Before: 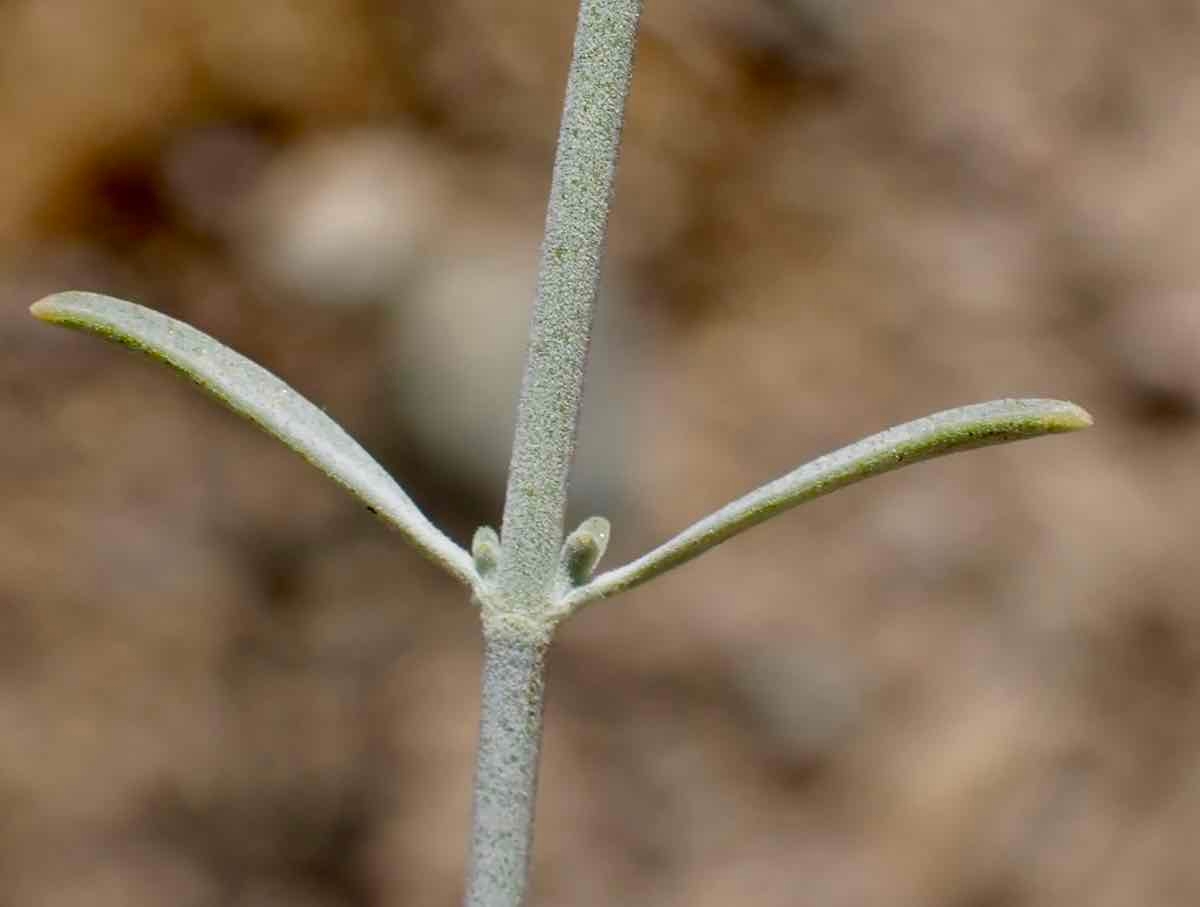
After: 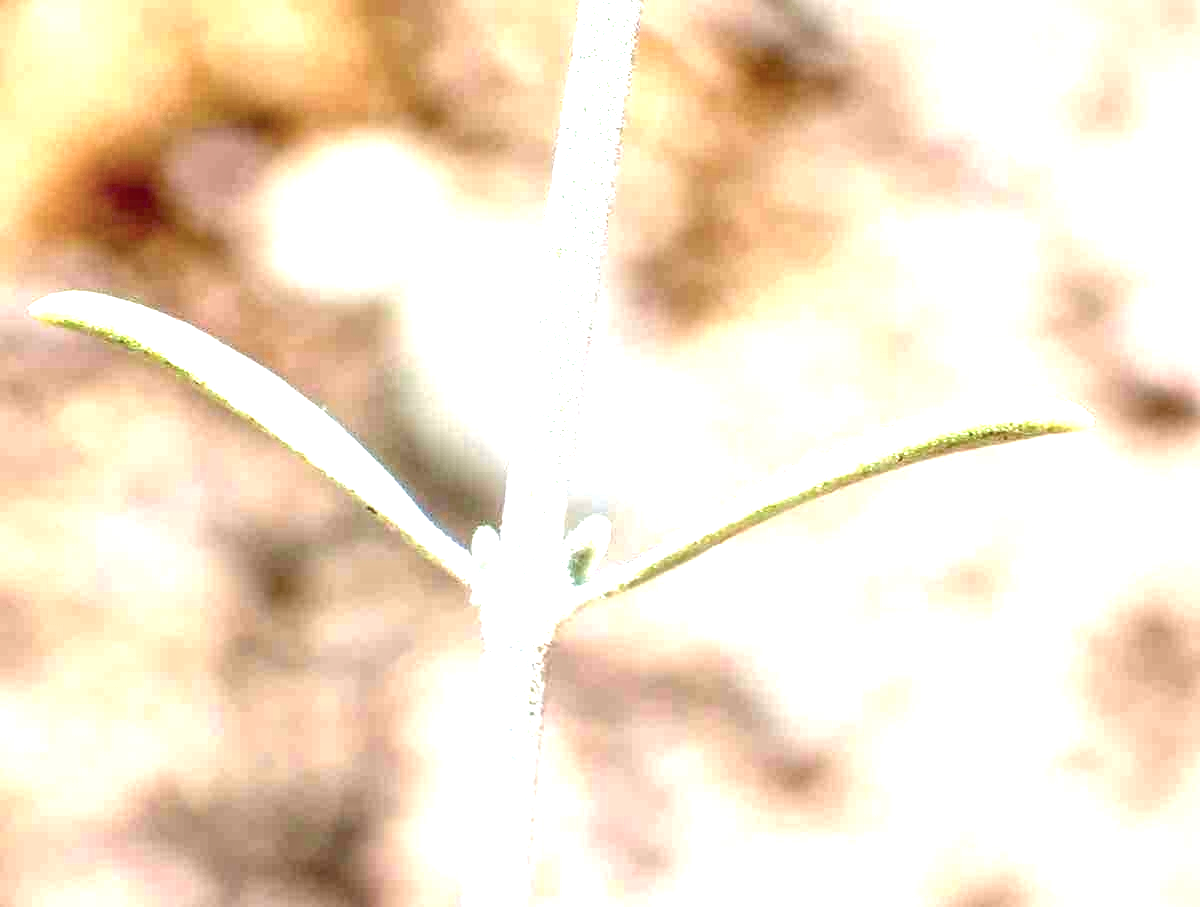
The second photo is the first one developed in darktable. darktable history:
local contrast: highlights 1%, shadows 1%, detail 133%
exposure: black level correction 0.001, exposure 2.591 EV, compensate highlight preservation false
color calibration: illuminant as shot in camera, x 0.358, y 0.373, temperature 4628.91 K, gamut compression 2.99
